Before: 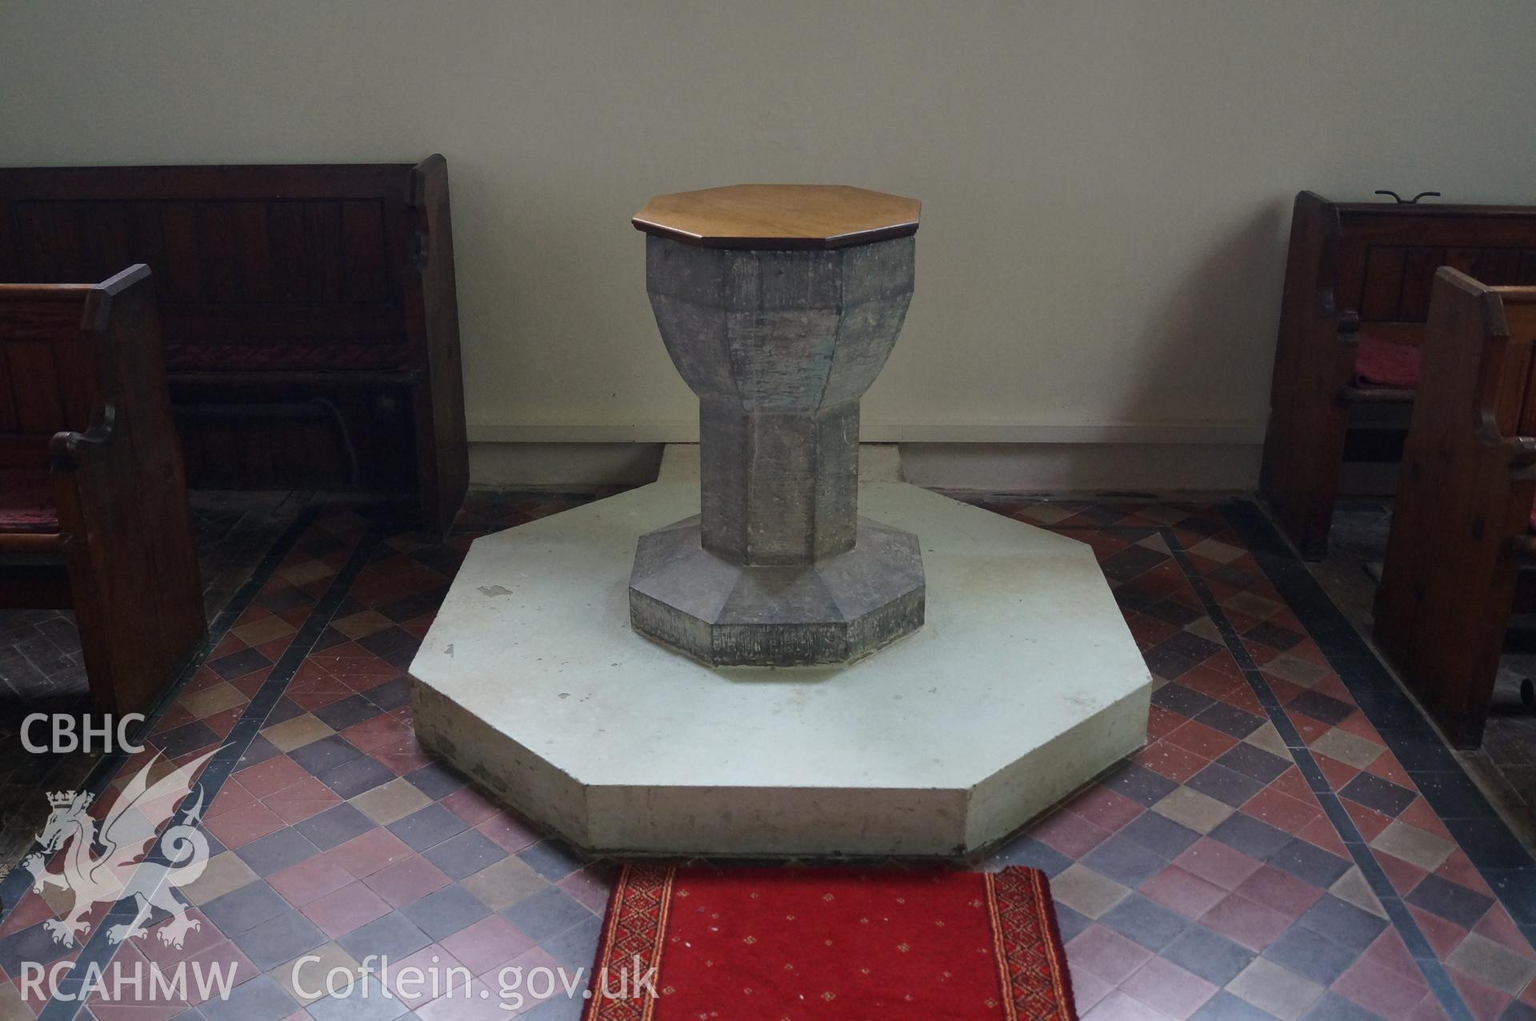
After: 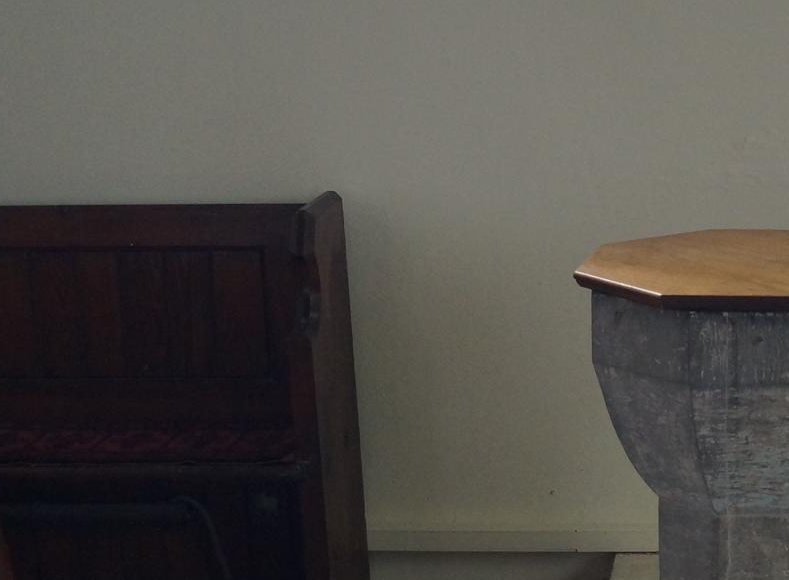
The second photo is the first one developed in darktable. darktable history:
crop and rotate: left 11.273%, top 0.08%, right 47.598%, bottom 54.416%
